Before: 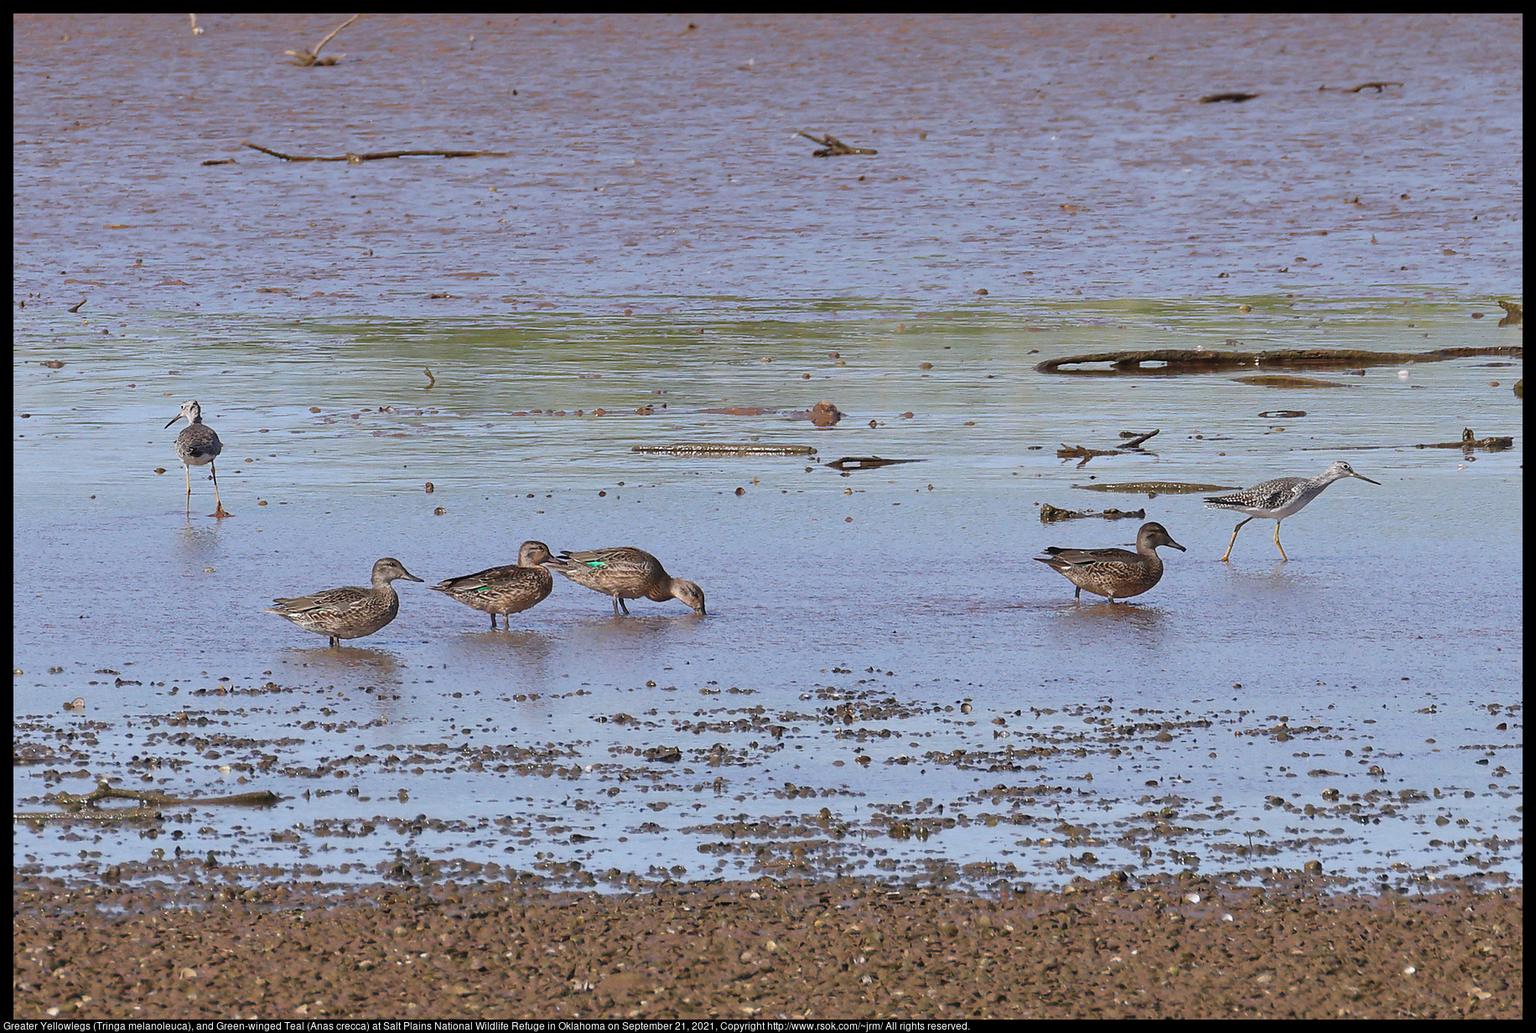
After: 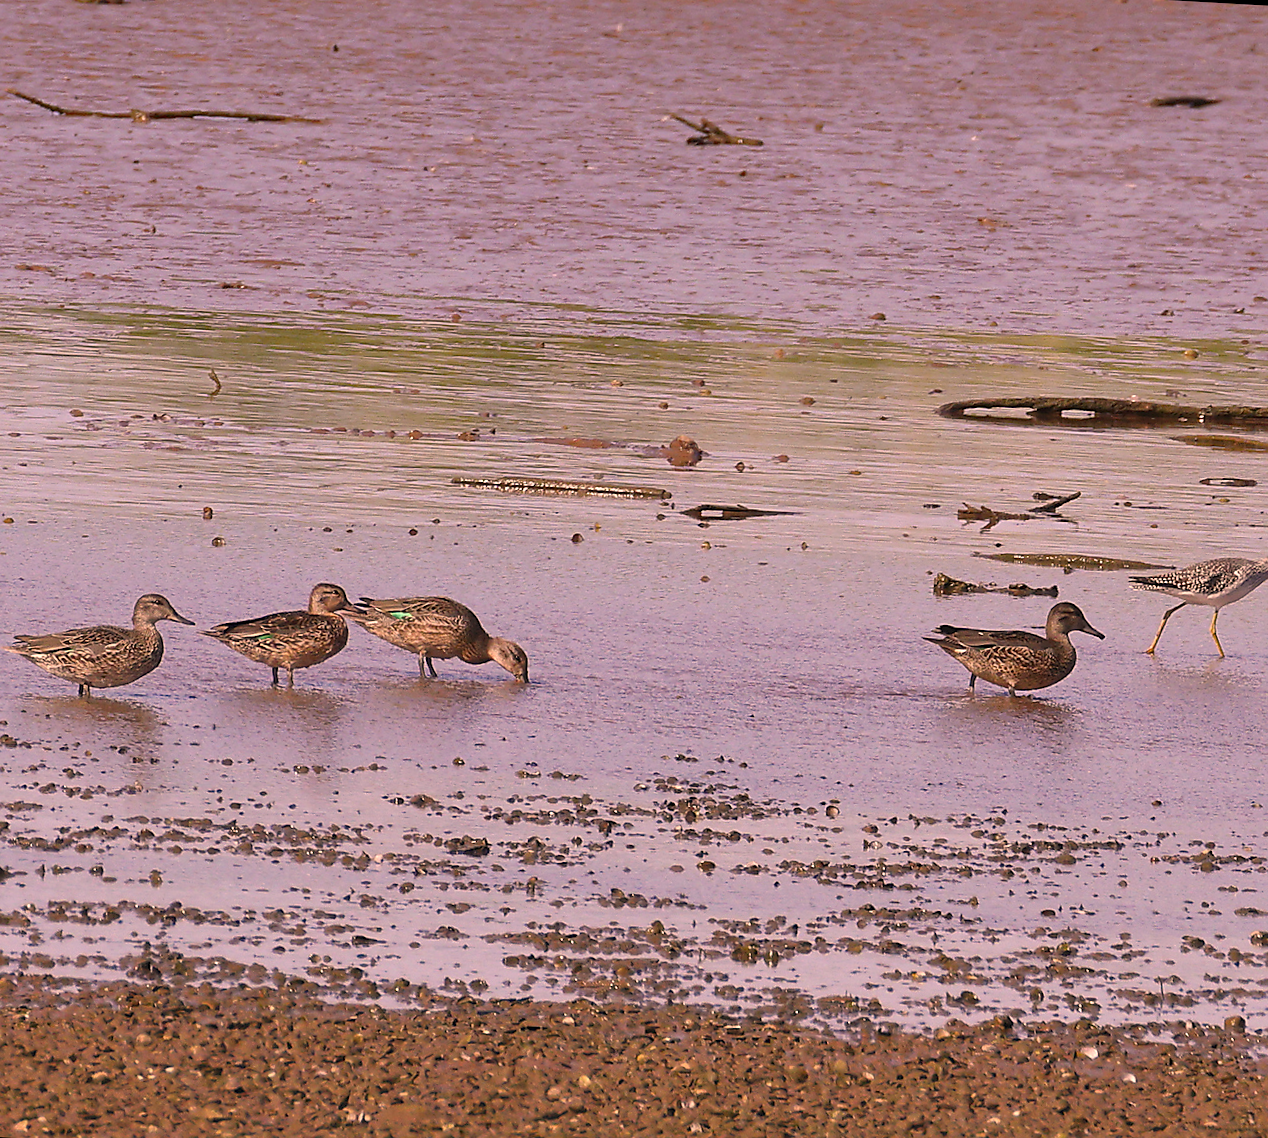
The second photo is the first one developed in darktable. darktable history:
crop and rotate: angle -3.19°, left 14.091%, top 0.019%, right 11.044%, bottom 0.048%
color correction: highlights a* 22.58, highlights b* 21.99
sharpen: radius 1.859, amount 0.412, threshold 1.434
